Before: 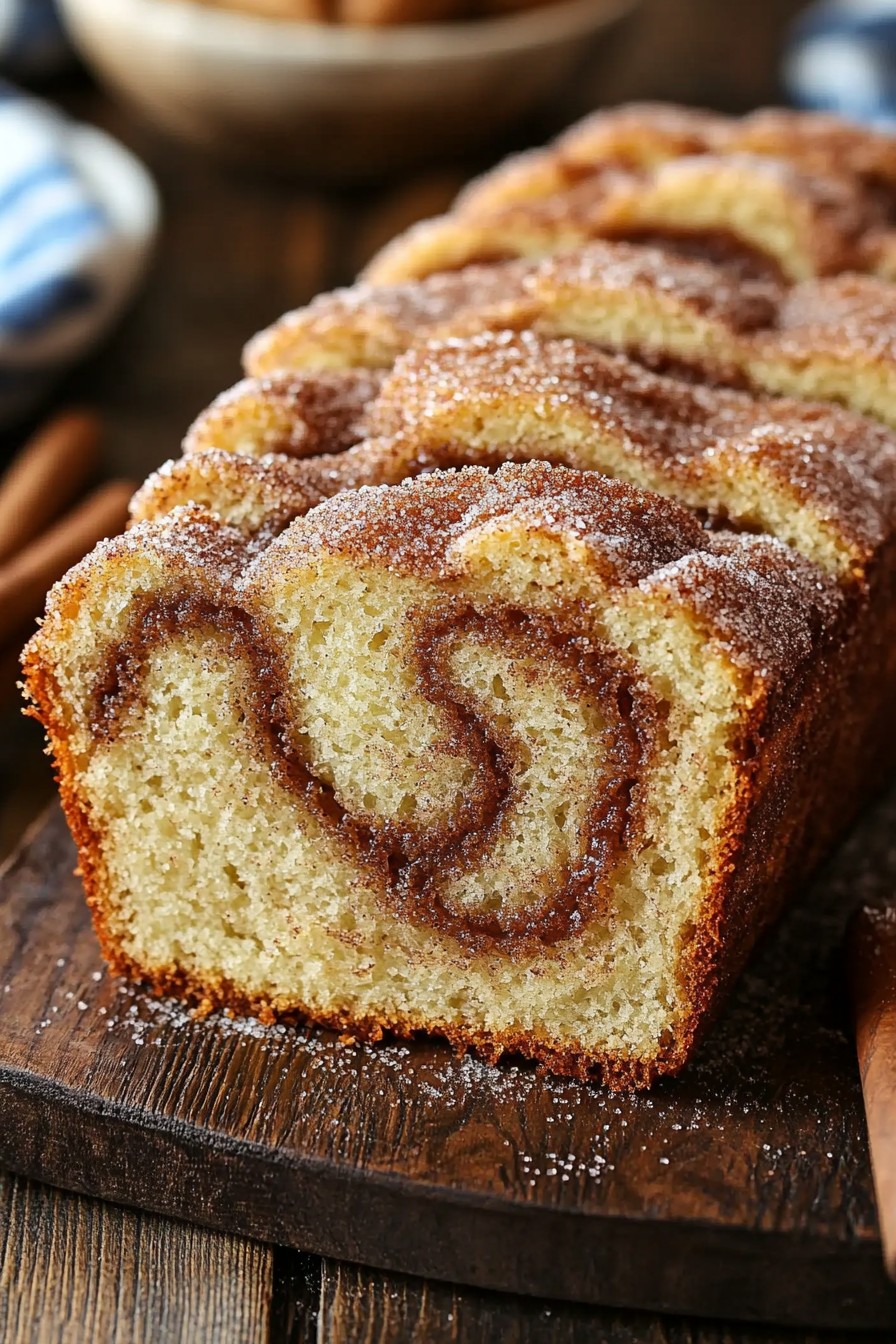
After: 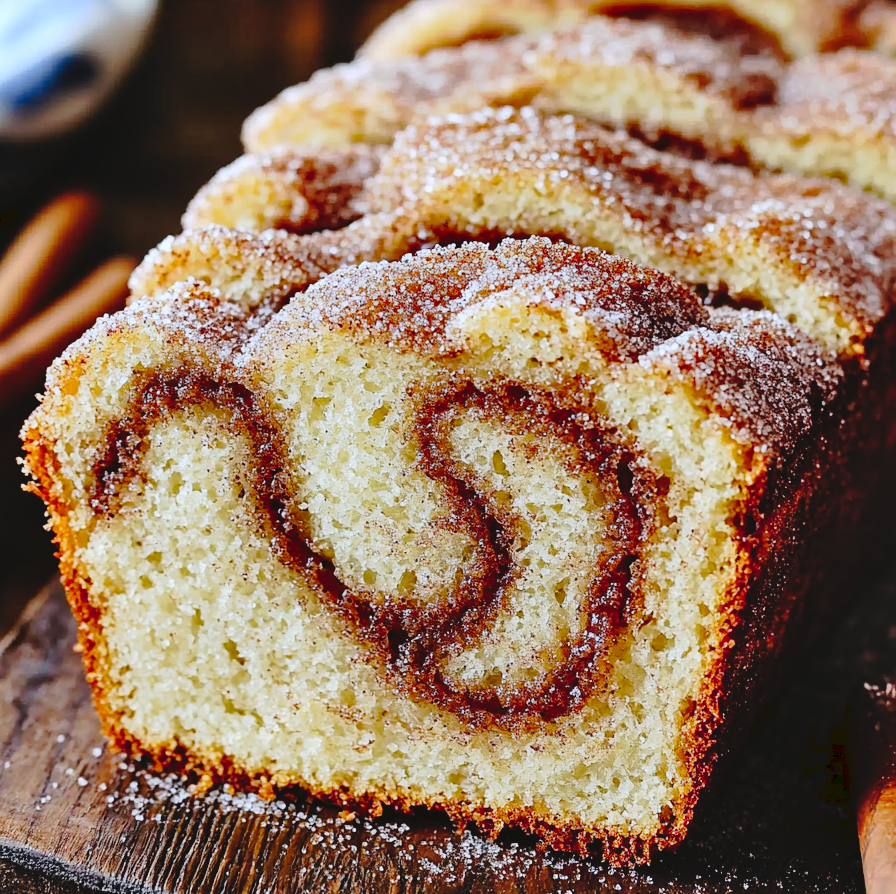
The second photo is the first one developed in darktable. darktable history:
tone curve: curves: ch0 [(0, 0) (0.003, 0.051) (0.011, 0.052) (0.025, 0.055) (0.044, 0.062) (0.069, 0.068) (0.1, 0.077) (0.136, 0.098) (0.177, 0.145) (0.224, 0.223) (0.277, 0.314) (0.335, 0.43) (0.399, 0.518) (0.468, 0.591) (0.543, 0.656) (0.623, 0.726) (0.709, 0.809) (0.801, 0.857) (0.898, 0.918) (1, 1)], preserve colors none
crop: top 16.727%, bottom 16.727%
white balance: red 0.926, green 1.003, blue 1.133
shadows and highlights: soften with gaussian
